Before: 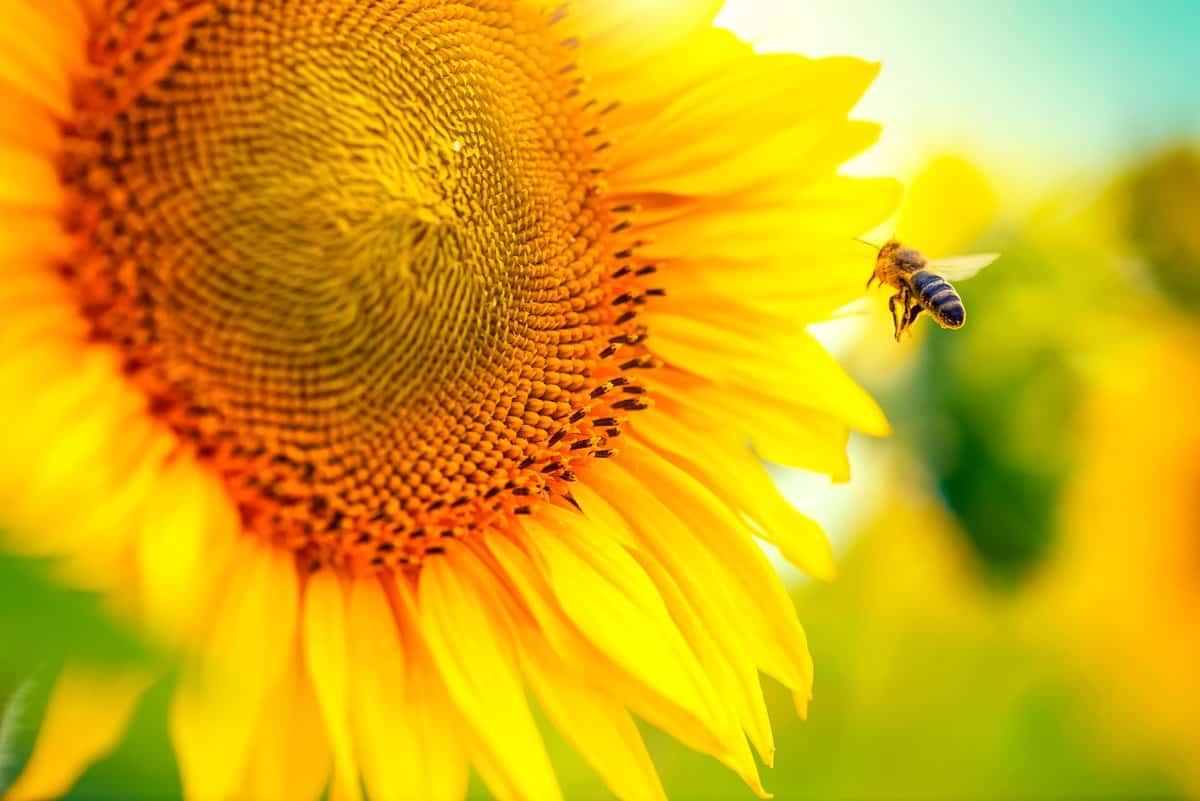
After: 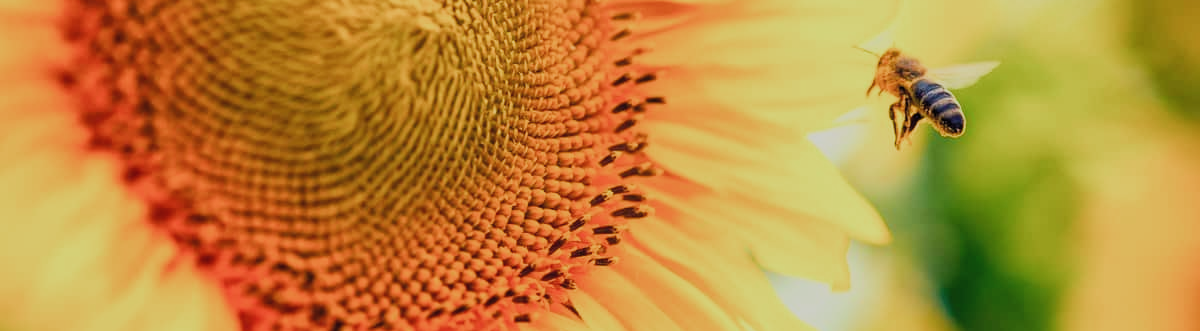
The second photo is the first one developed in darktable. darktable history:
crop and rotate: top 23.971%, bottom 34.604%
local contrast: mode bilateral grid, contrast 11, coarseness 24, detail 111%, midtone range 0.2
filmic rgb: black relative exposure -7.97 EV, white relative exposure 4.01 EV, hardness 4.14, contrast 0.934, preserve chrominance RGB euclidean norm, color science v5 (2021), contrast in shadows safe, contrast in highlights safe
tone equalizer: on, module defaults
